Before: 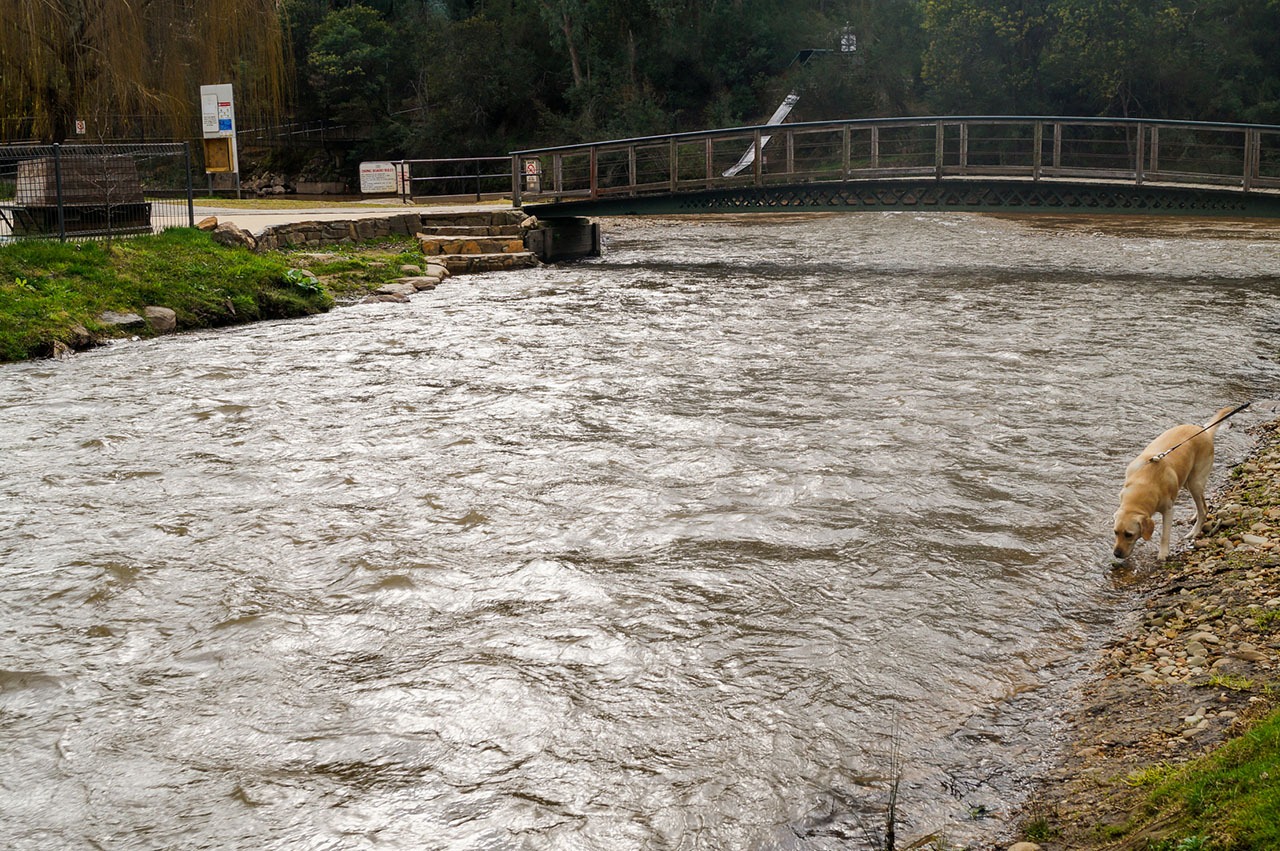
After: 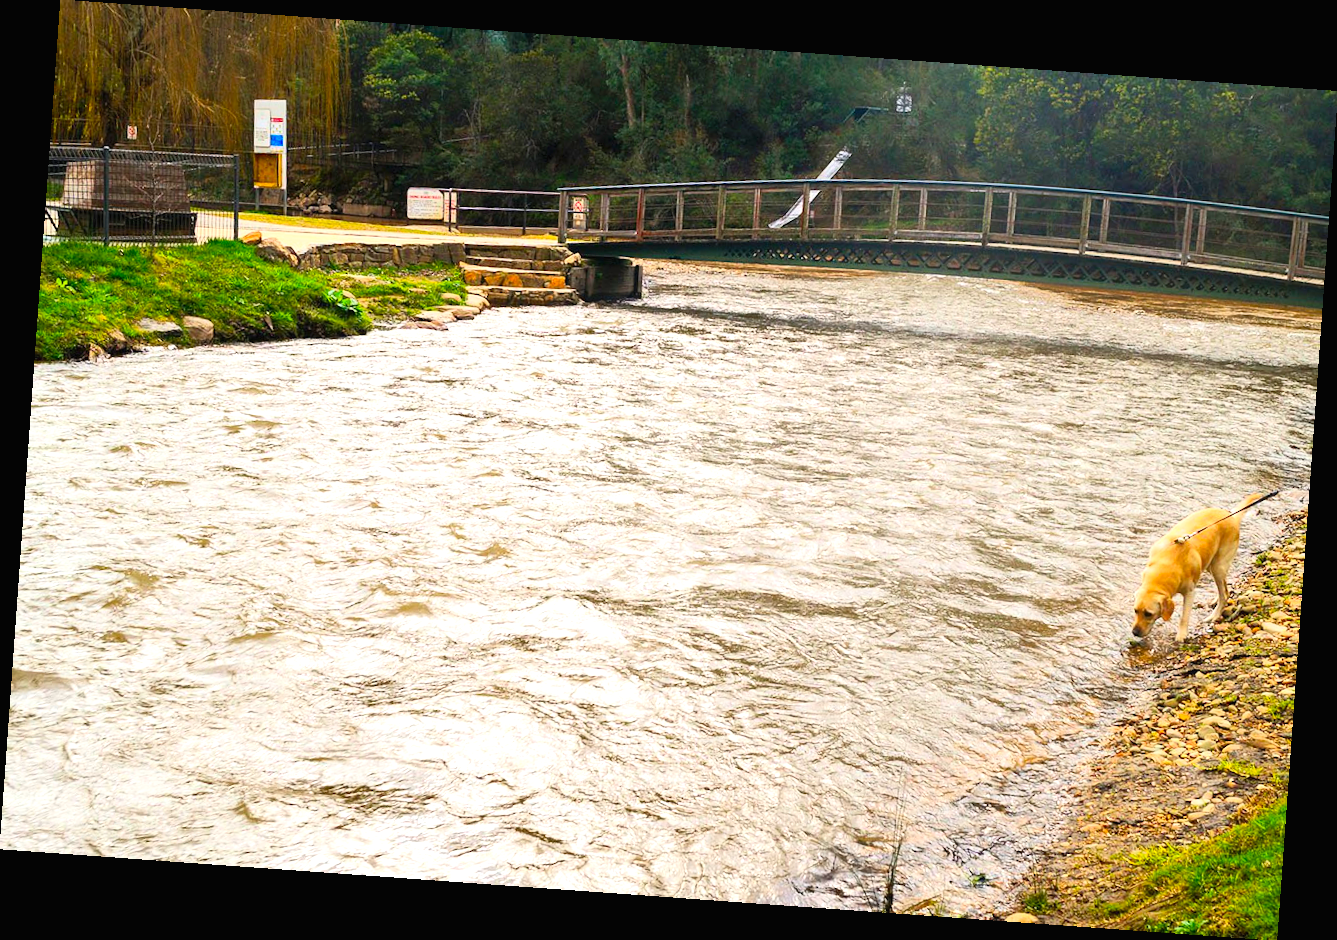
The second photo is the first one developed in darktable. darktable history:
contrast brightness saturation: contrast 0.2, brightness 0.2, saturation 0.8
tone equalizer: on, module defaults
rotate and perspective: rotation 4.1°, automatic cropping off
exposure: black level correction 0, exposure 0.7 EV, compensate exposure bias true, compensate highlight preservation false
